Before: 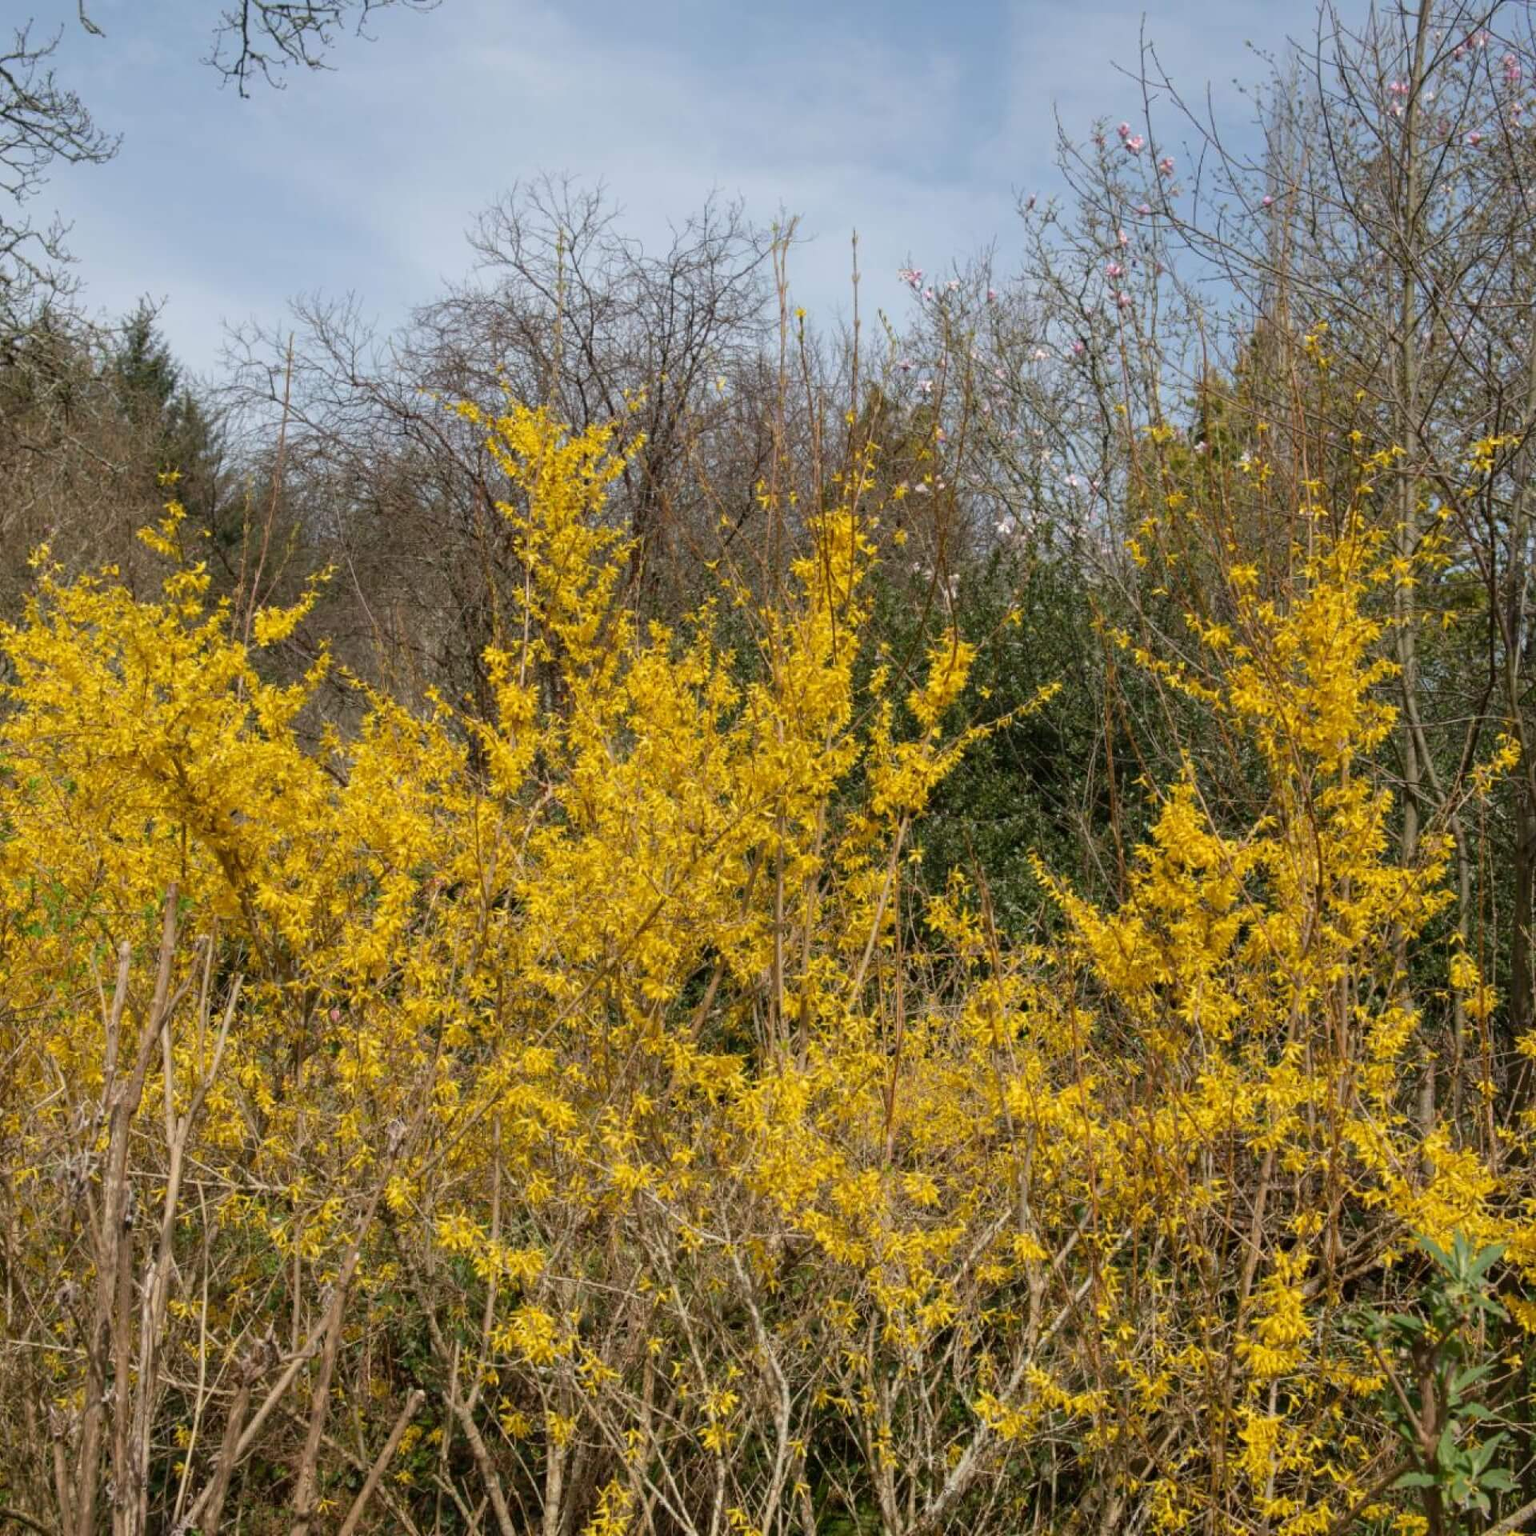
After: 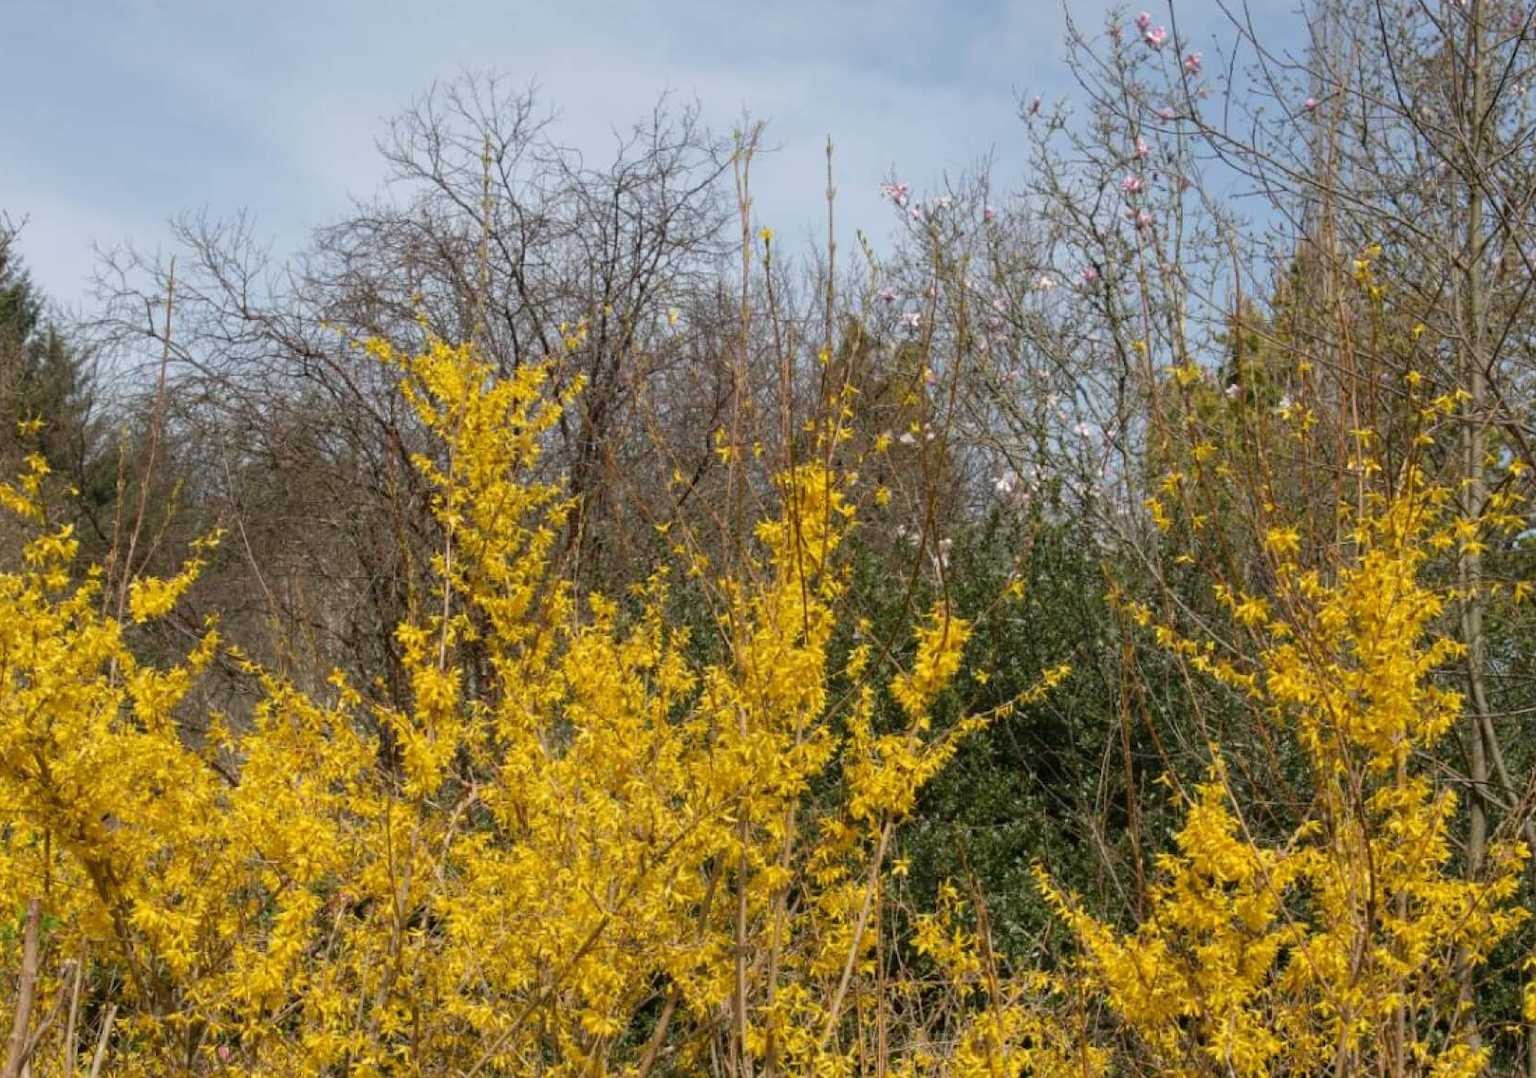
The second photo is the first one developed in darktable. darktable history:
crop and rotate: left 9.347%, top 7.309%, right 4.843%, bottom 32.455%
